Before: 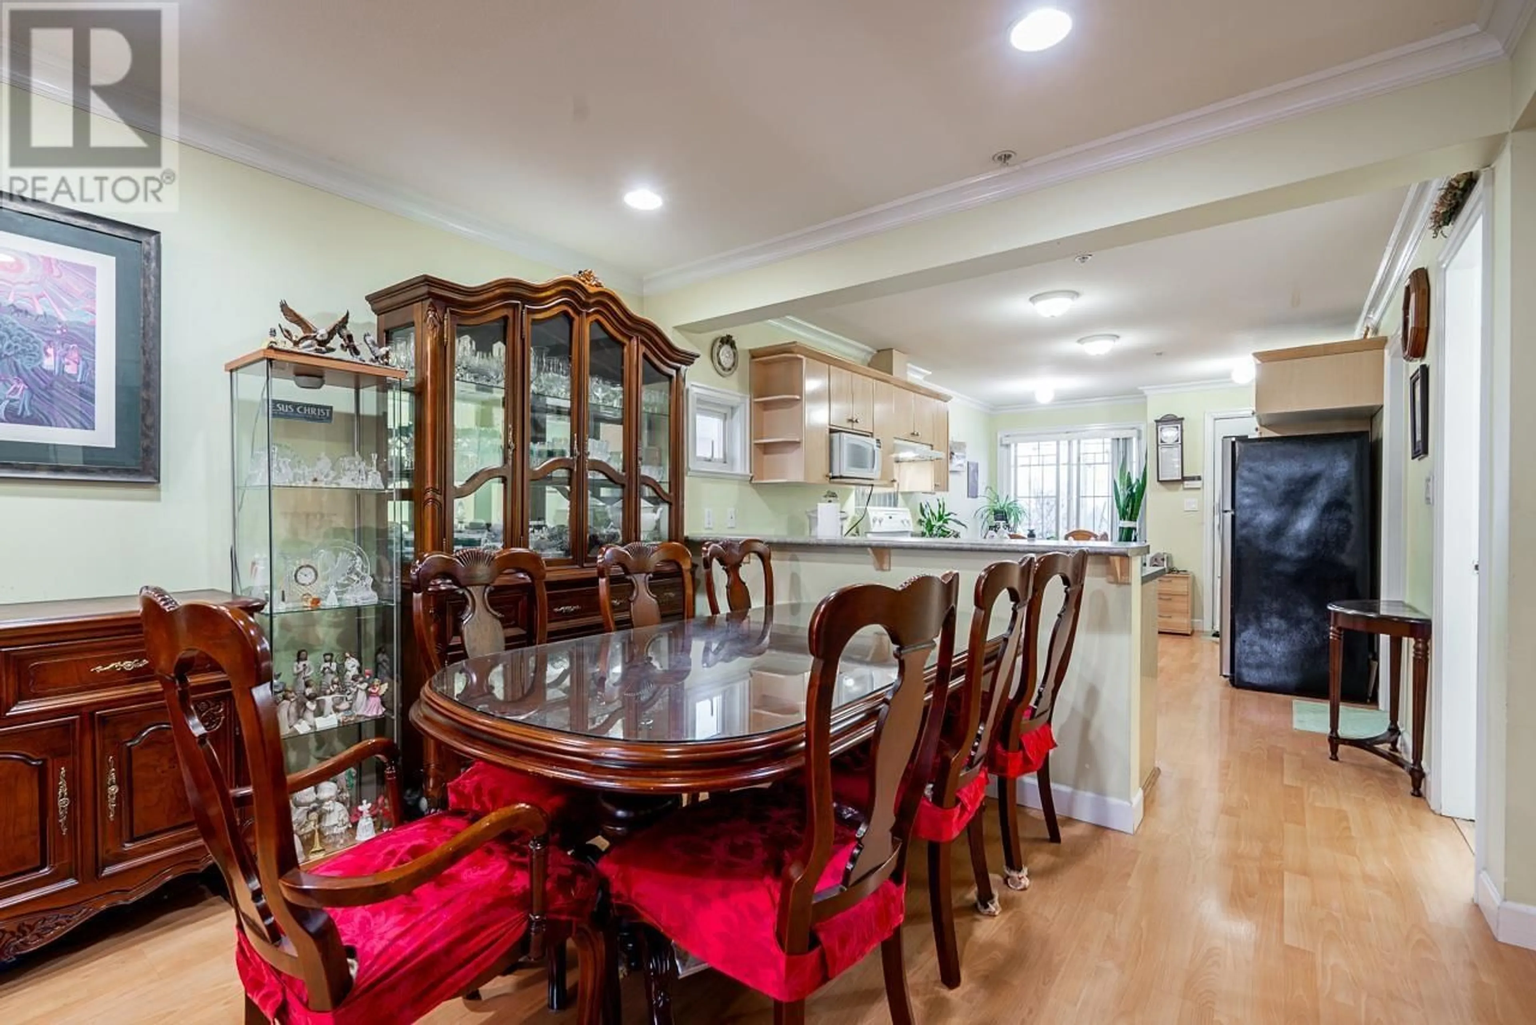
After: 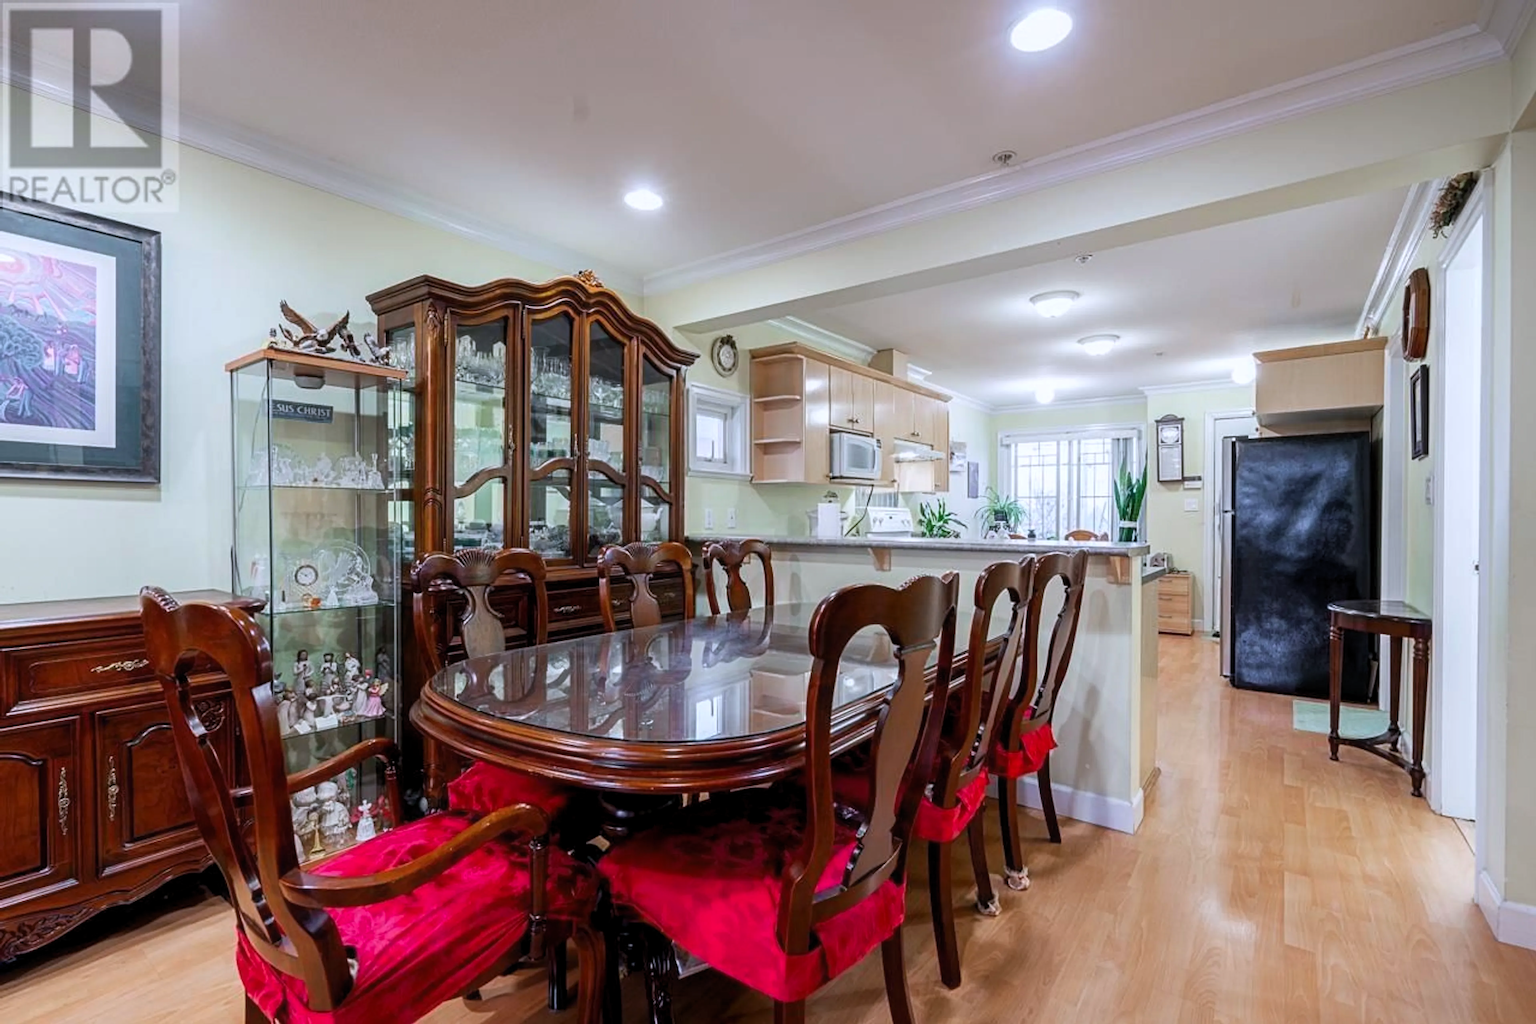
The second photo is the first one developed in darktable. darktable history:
levels: levels [0.026, 0.507, 0.987]
contrast brightness saturation: contrast -0.022, brightness -0.012, saturation 0.039
contrast equalizer: octaves 7, y [[0.5, 0.5, 0.468, 0.5, 0.5, 0.5], [0.5 ×6], [0.5 ×6], [0 ×6], [0 ×6]]
color calibration: illuminant as shot in camera, x 0.358, y 0.373, temperature 4628.91 K
